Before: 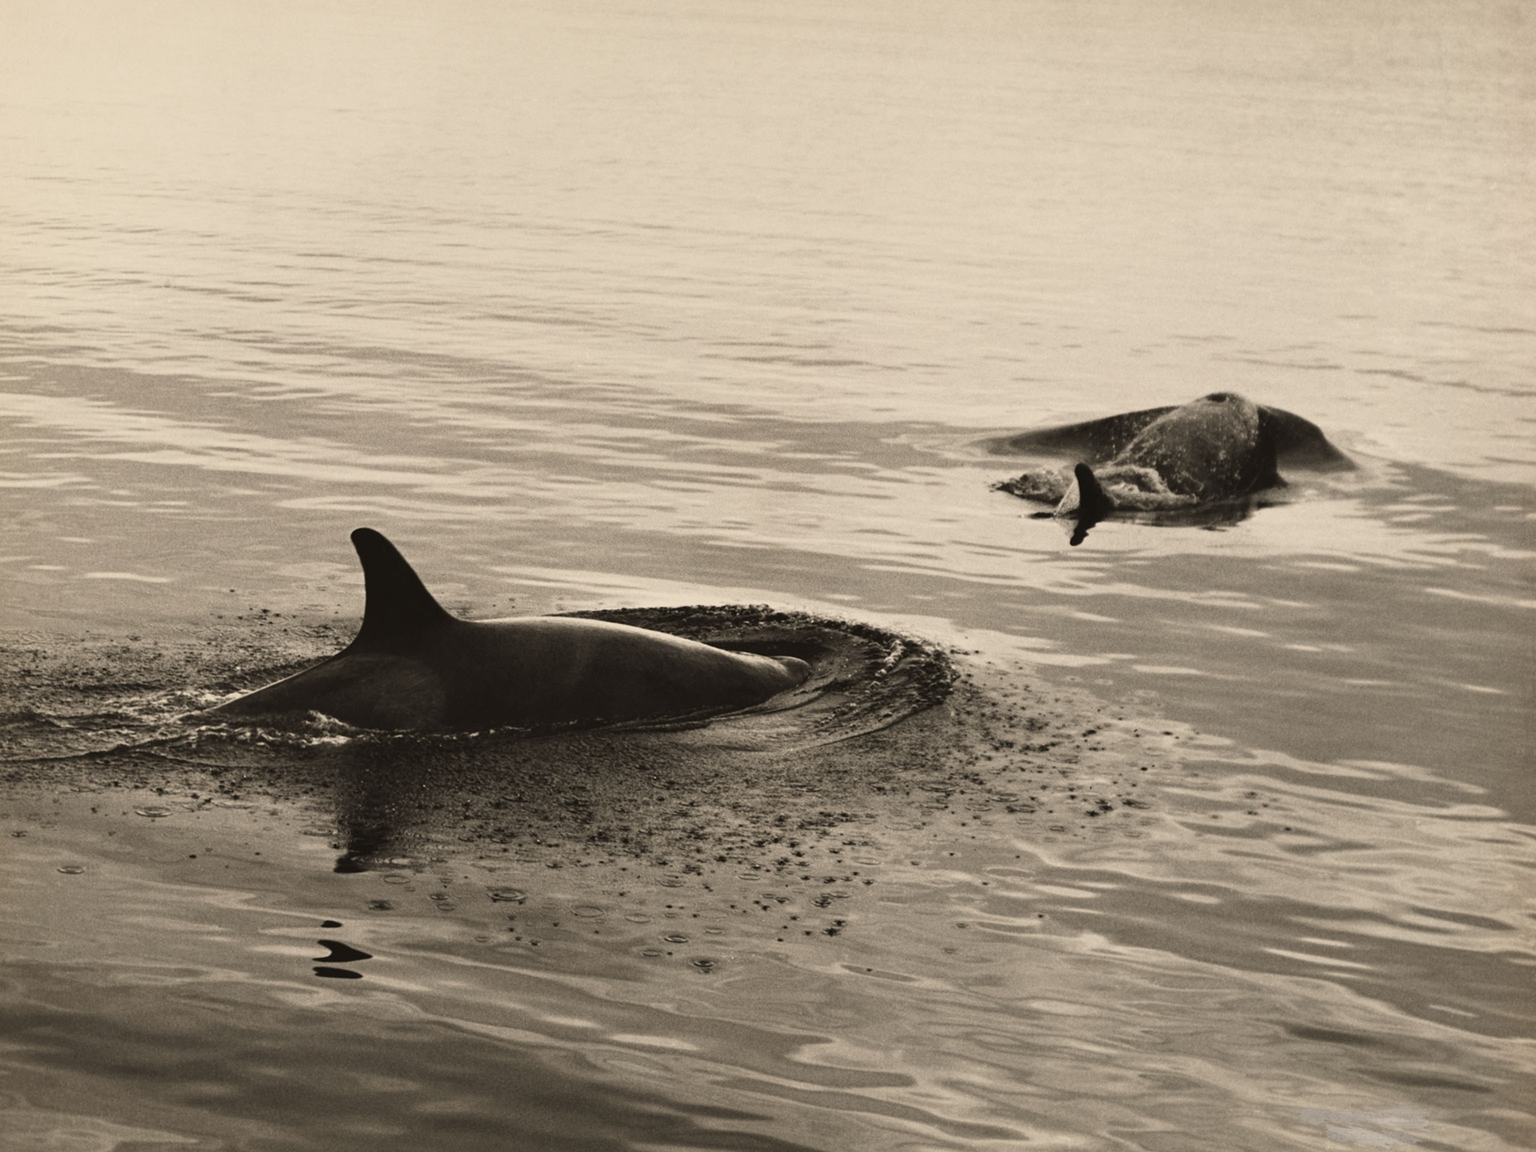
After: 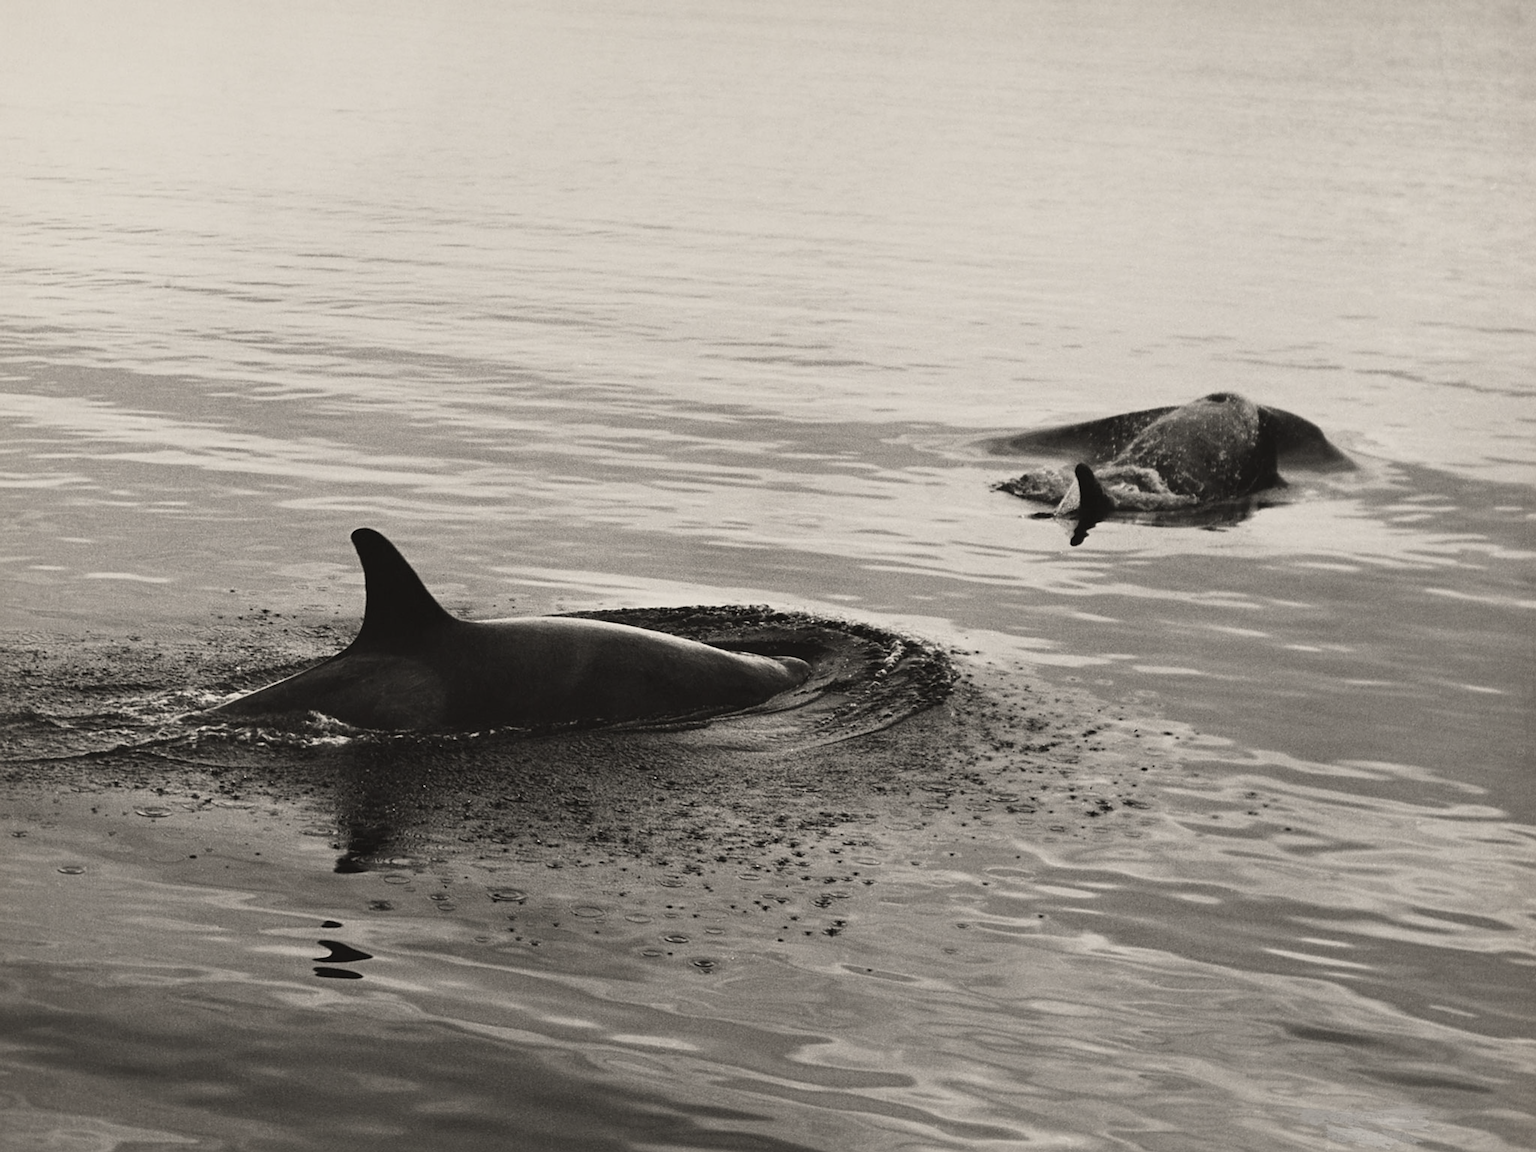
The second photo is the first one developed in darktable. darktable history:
sharpen: on, module defaults
color zones: curves: ch0 [(0, 0.6) (0.129, 0.508) (0.193, 0.483) (0.429, 0.5) (0.571, 0.5) (0.714, 0.5) (0.857, 0.5) (1, 0.6)]; ch1 [(0, 0.481) (0.112, 0.245) (0.213, 0.223) (0.429, 0.233) (0.571, 0.231) (0.683, 0.242) (0.857, 0.296) (1, 0.481)]
